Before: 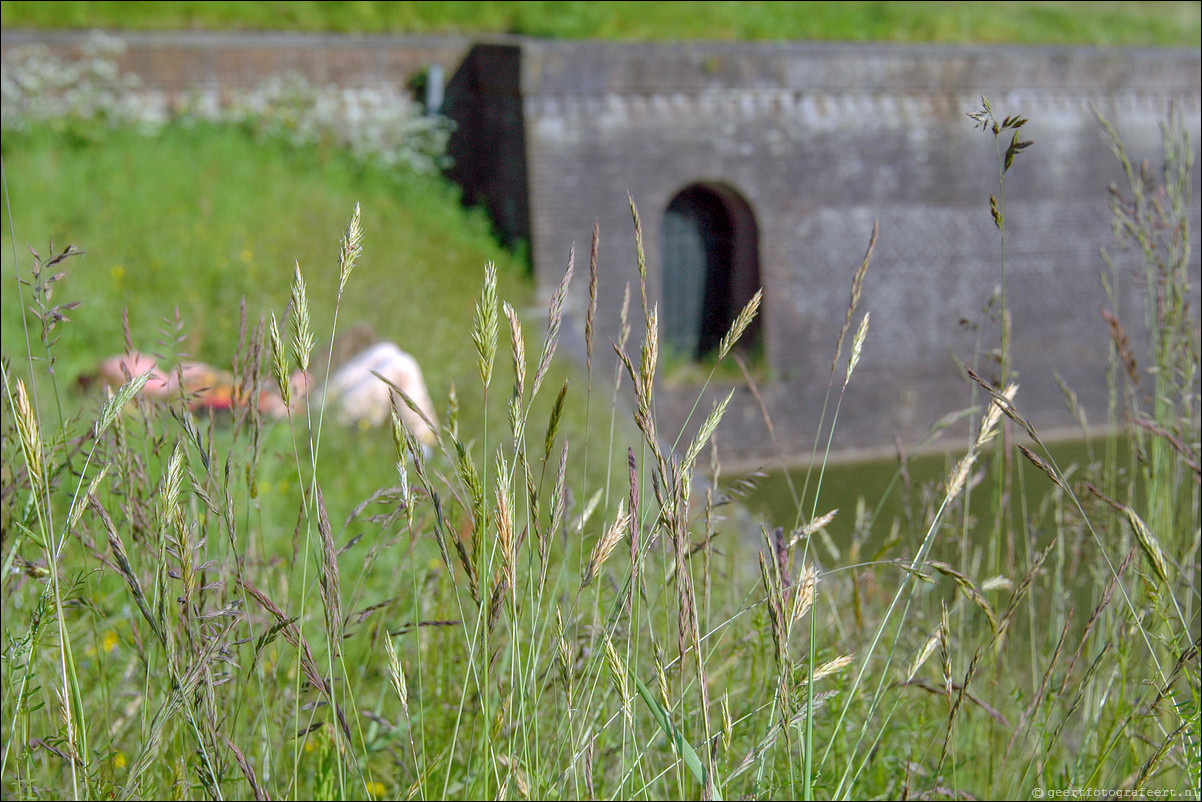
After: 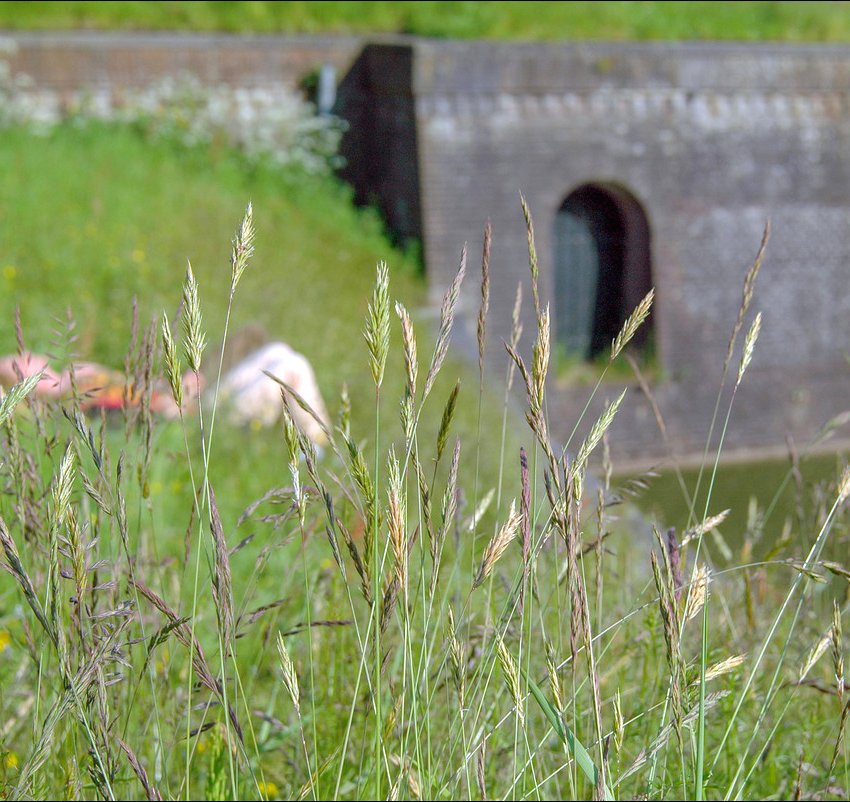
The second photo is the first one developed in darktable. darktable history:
exposure: exposure 0.207 EV, compensate highlight preservation false
crop and rotate: left 9.061%, right 20.142%
local contrast: mode bilateral grid, contrast 100, coarseness 100, detail 91%, midtone range 0.2
